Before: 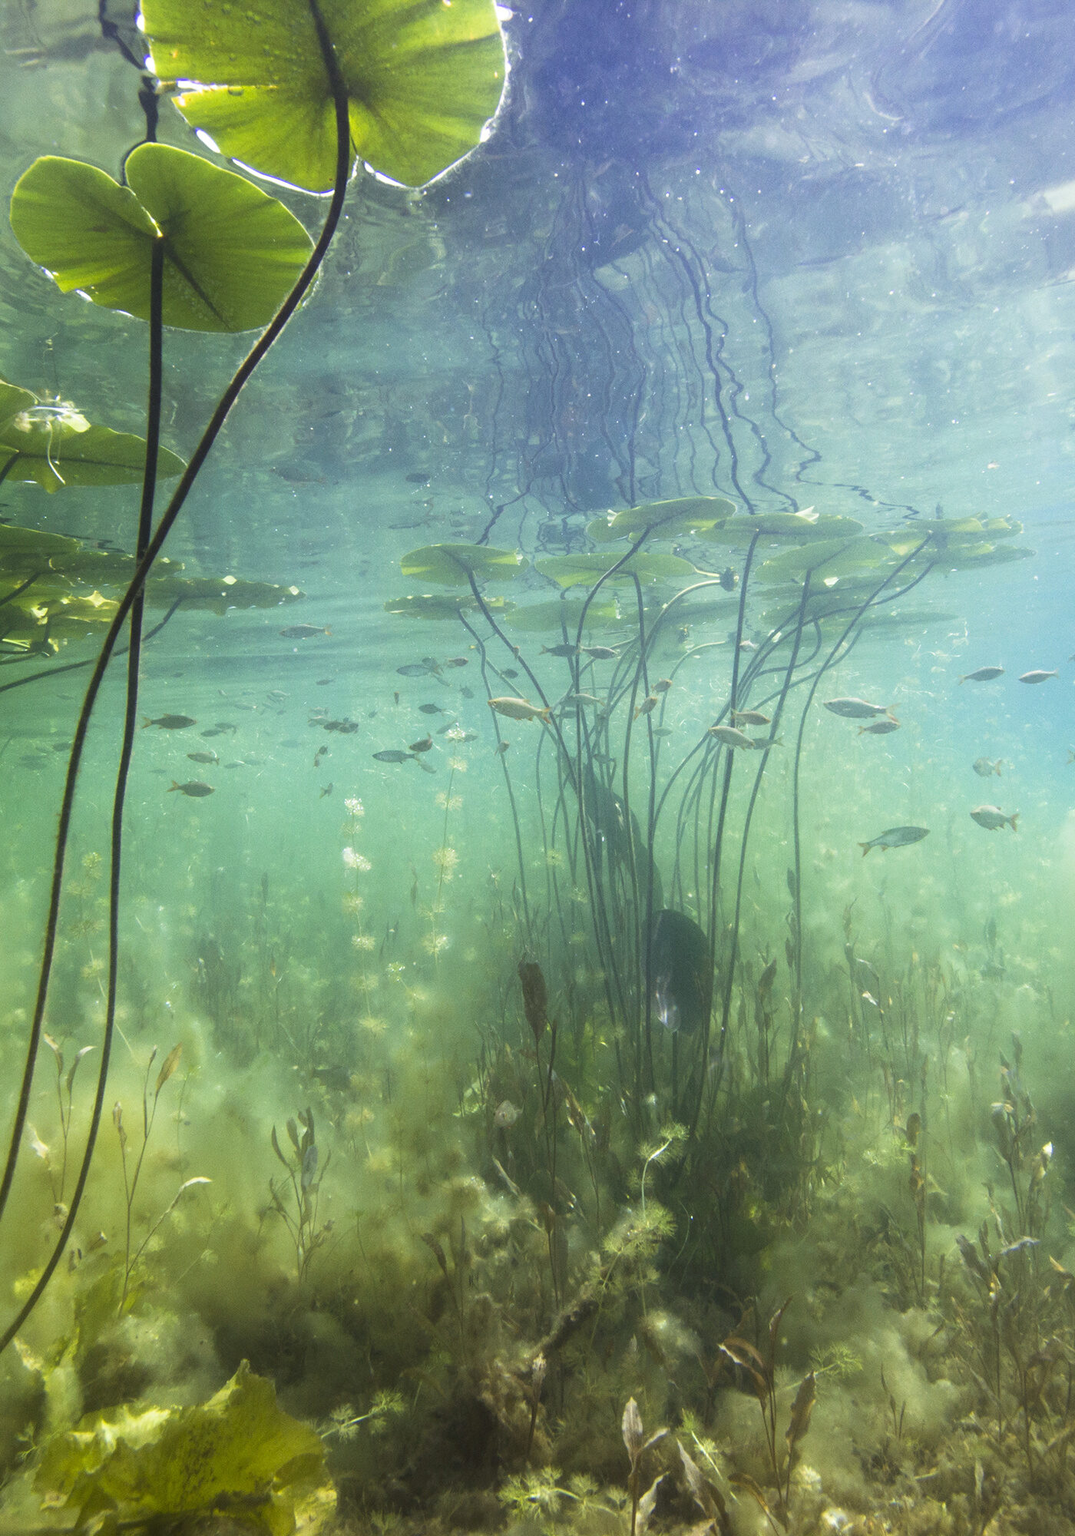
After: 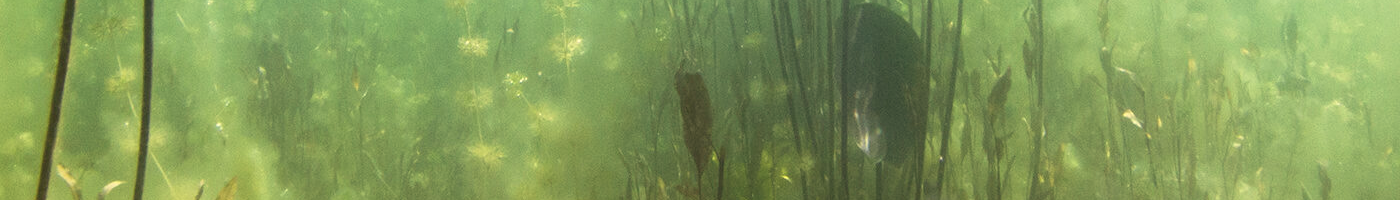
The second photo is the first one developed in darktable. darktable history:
white balance: red 1.08, blue 0.791
crop and rotate: top 59.084%, bottom 30.916%
